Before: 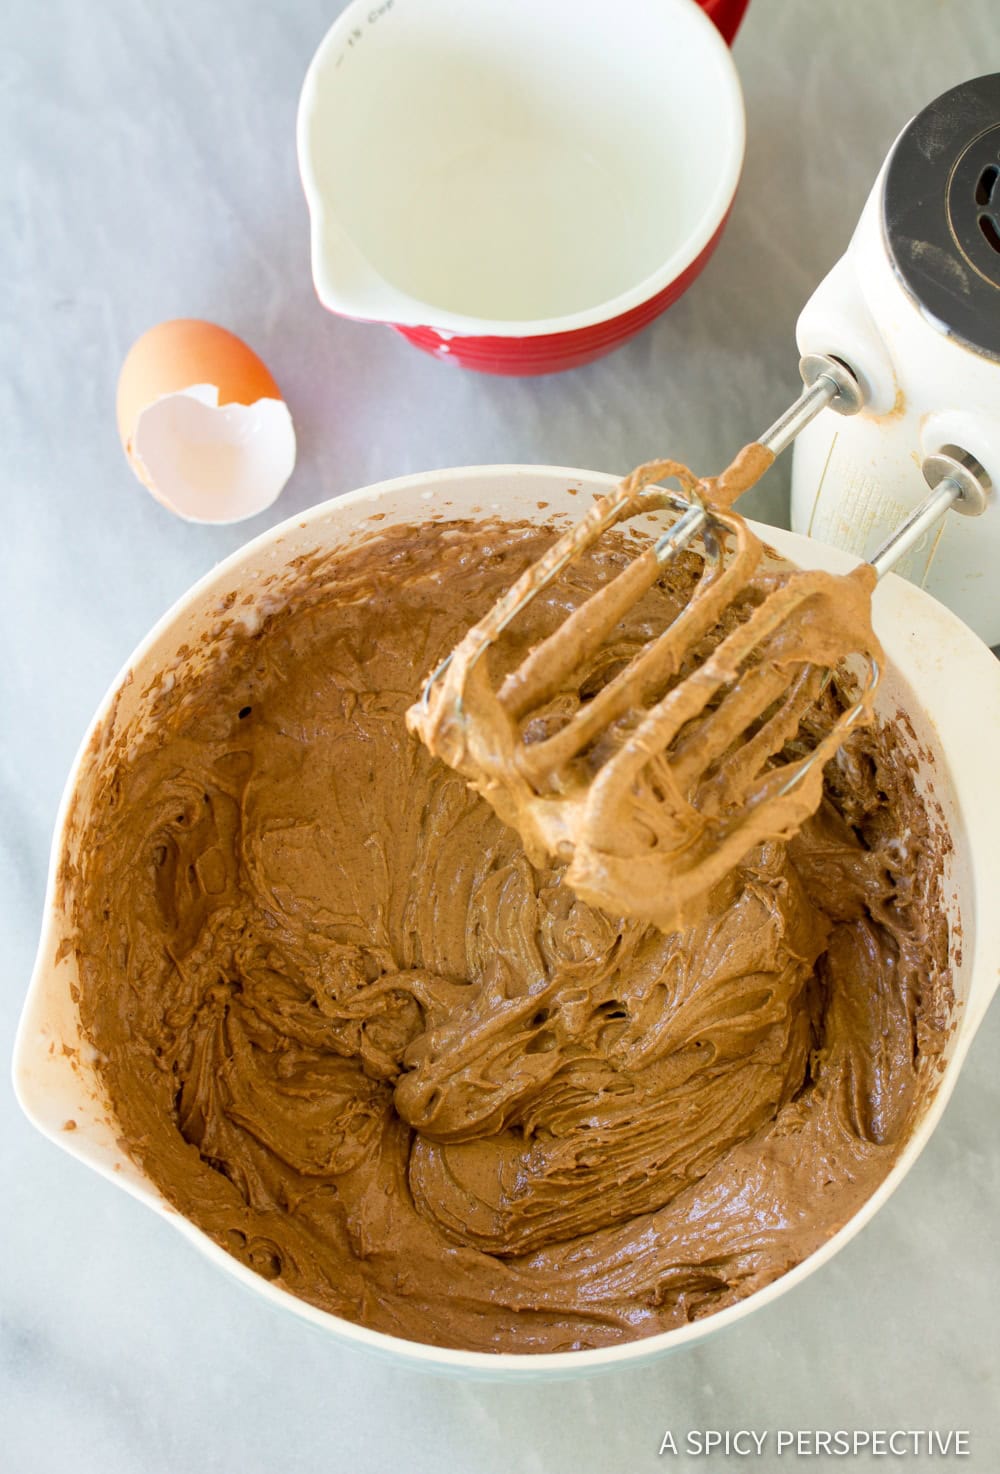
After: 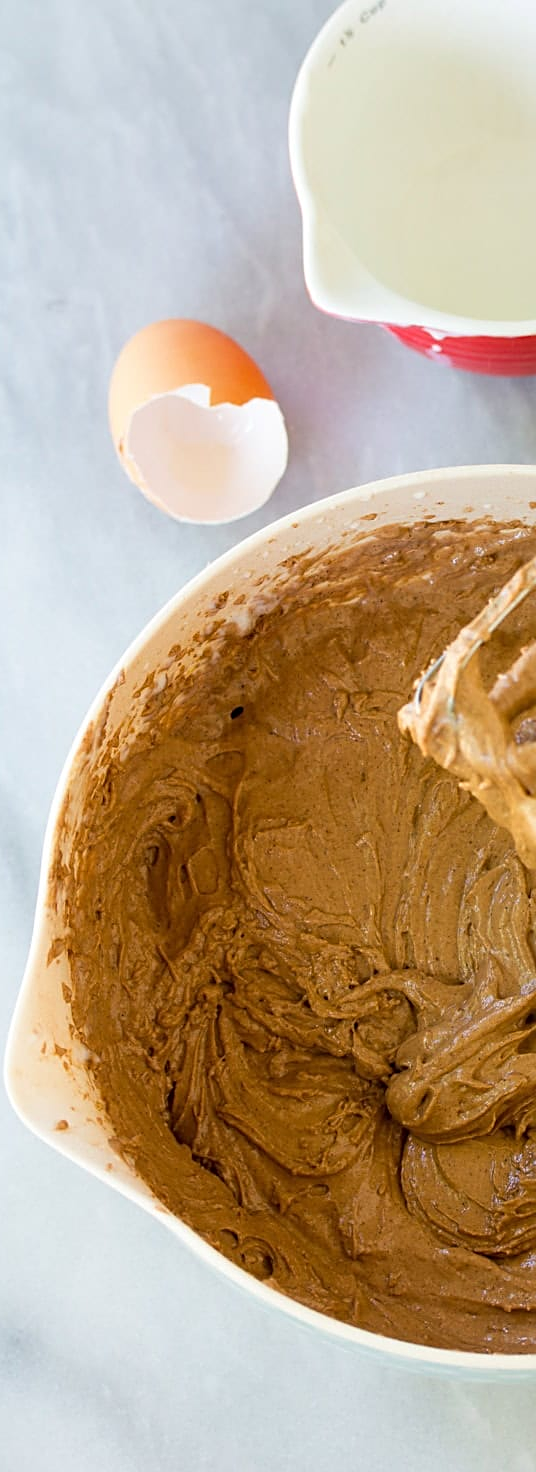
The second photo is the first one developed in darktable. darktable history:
sharpen: on, module defaults
crop: left 0.896%, right 45.454%, bottom 0.08%
